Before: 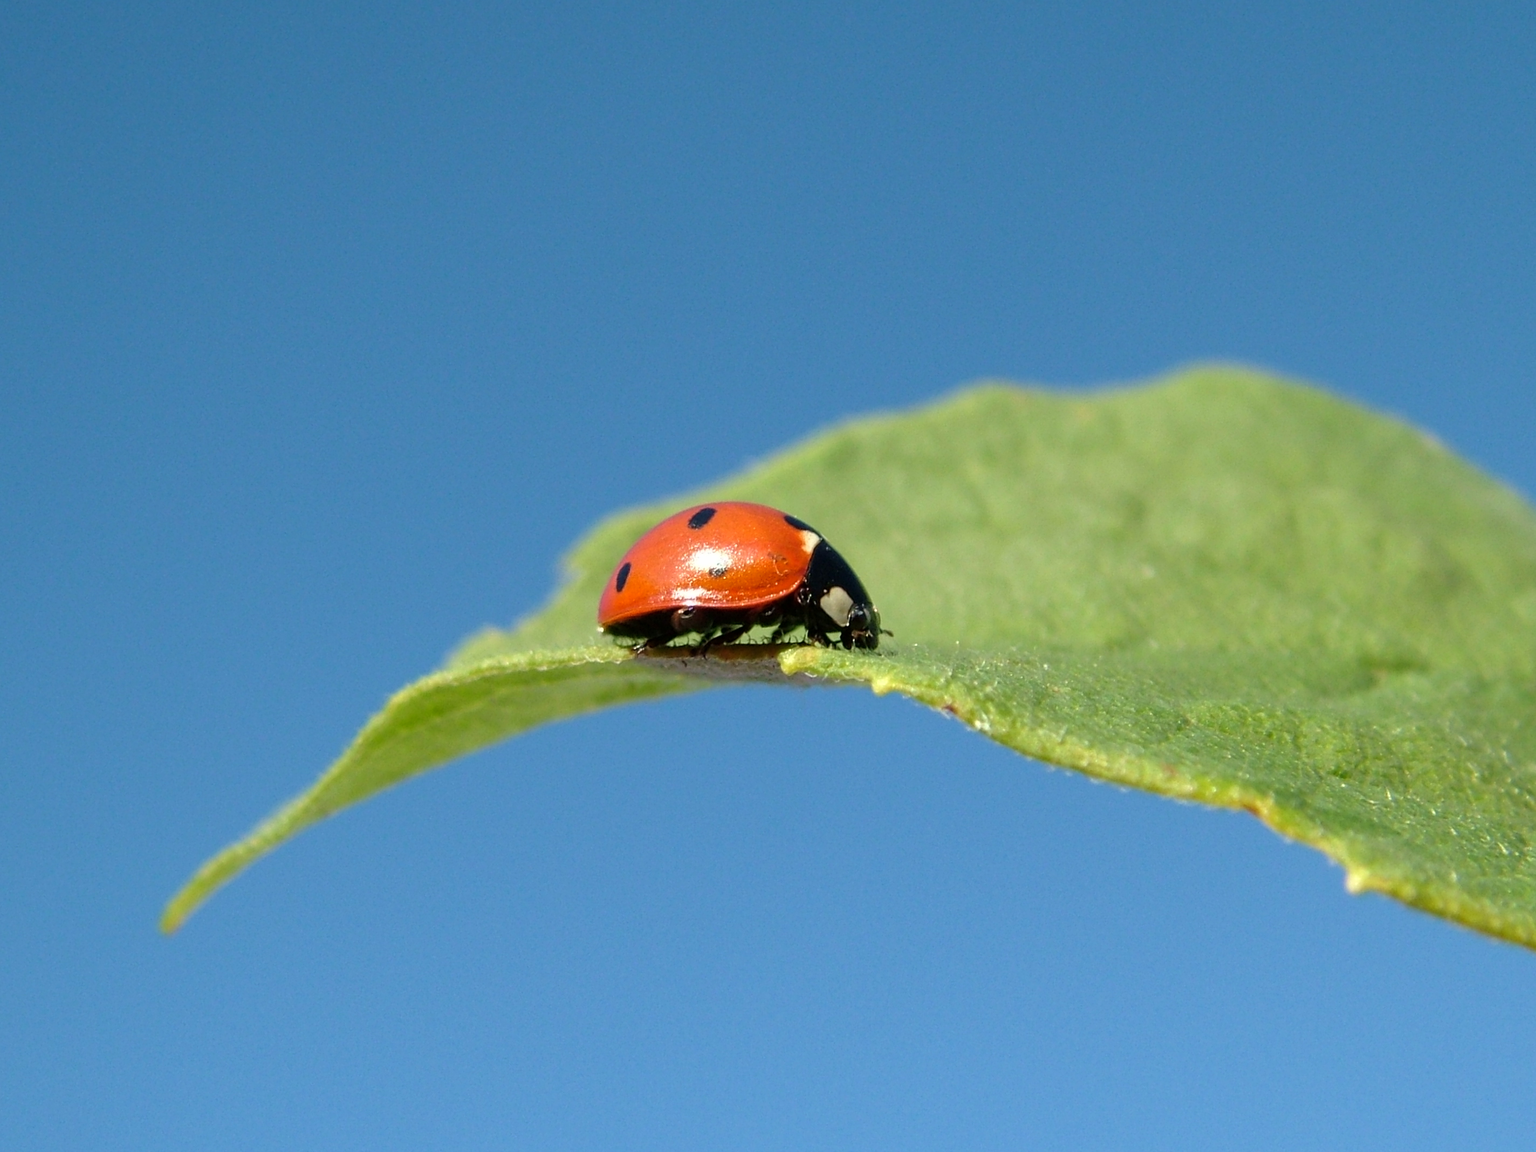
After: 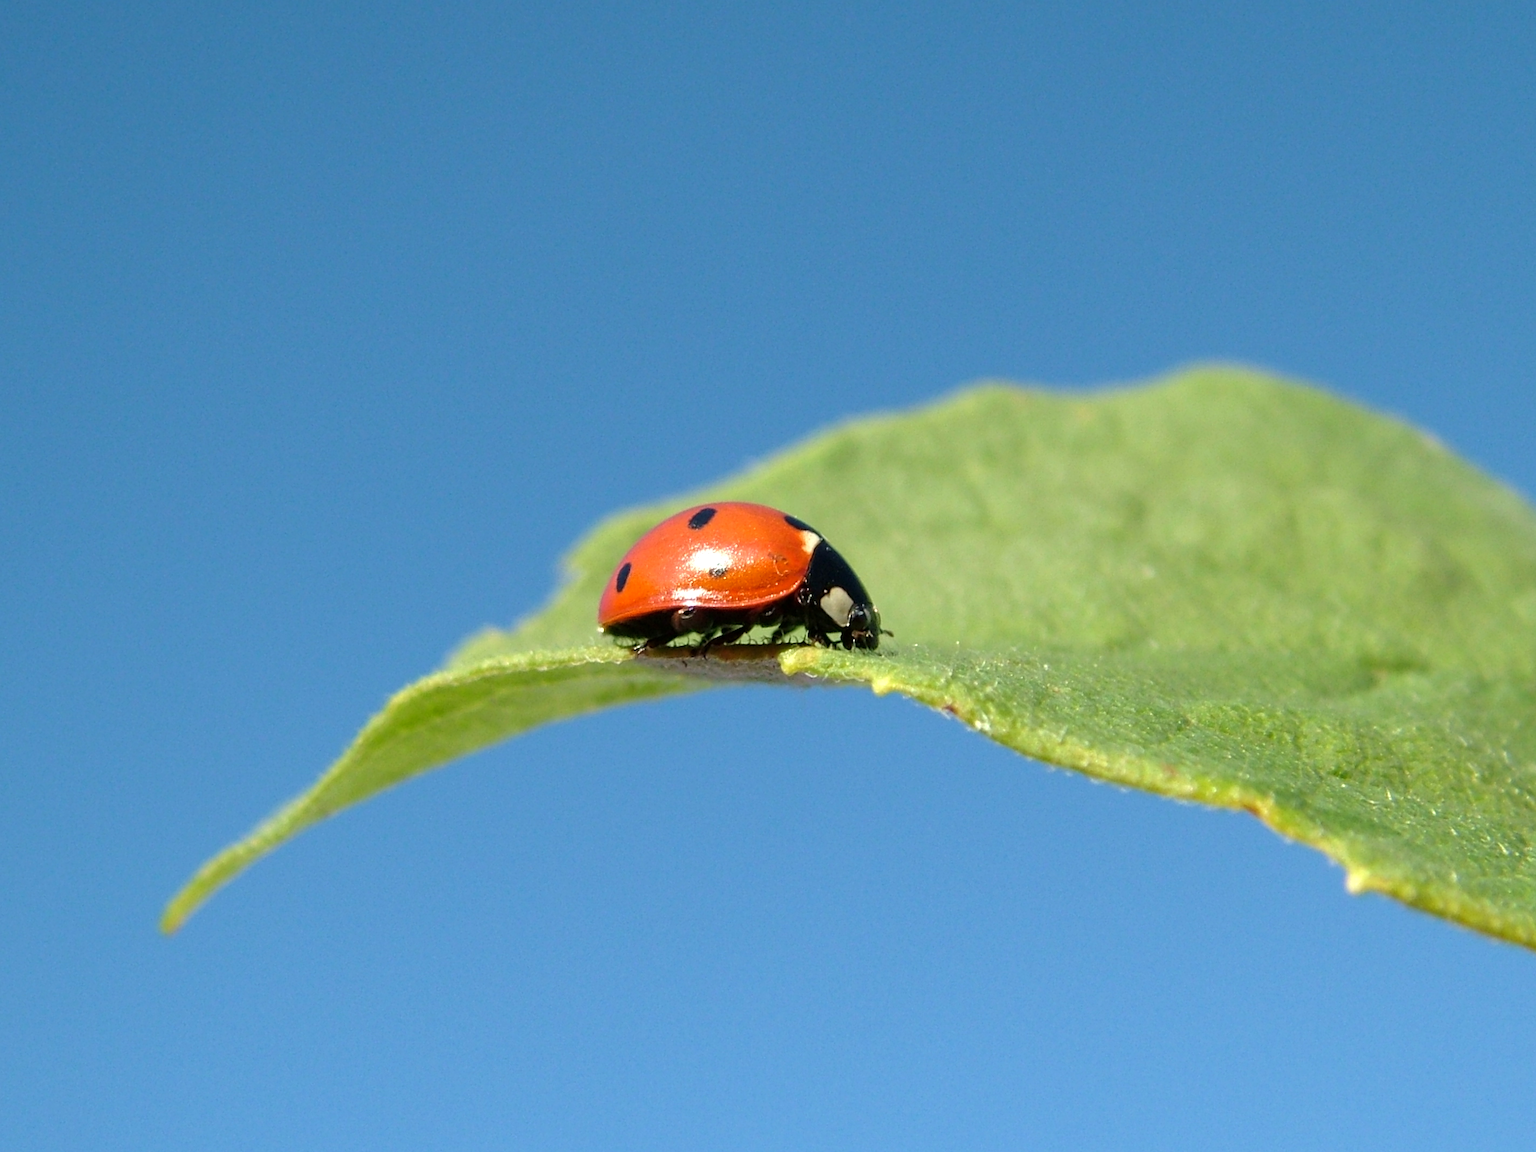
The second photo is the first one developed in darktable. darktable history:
exposure: exposure 0.174 EV, compensate highlight preservation false
